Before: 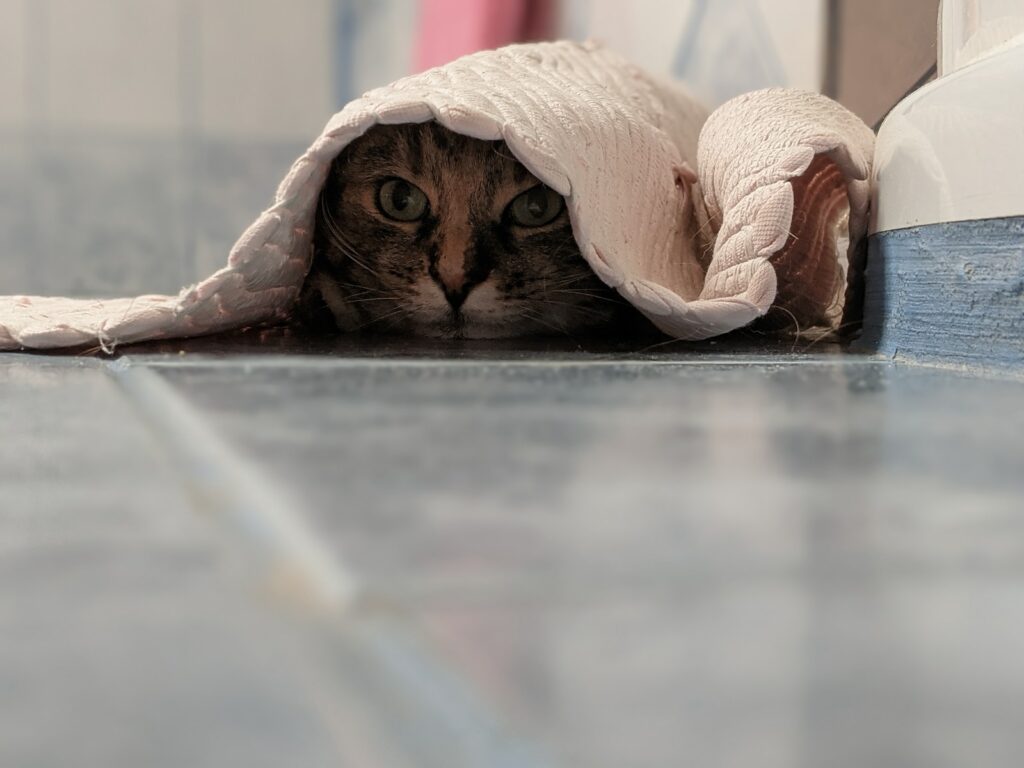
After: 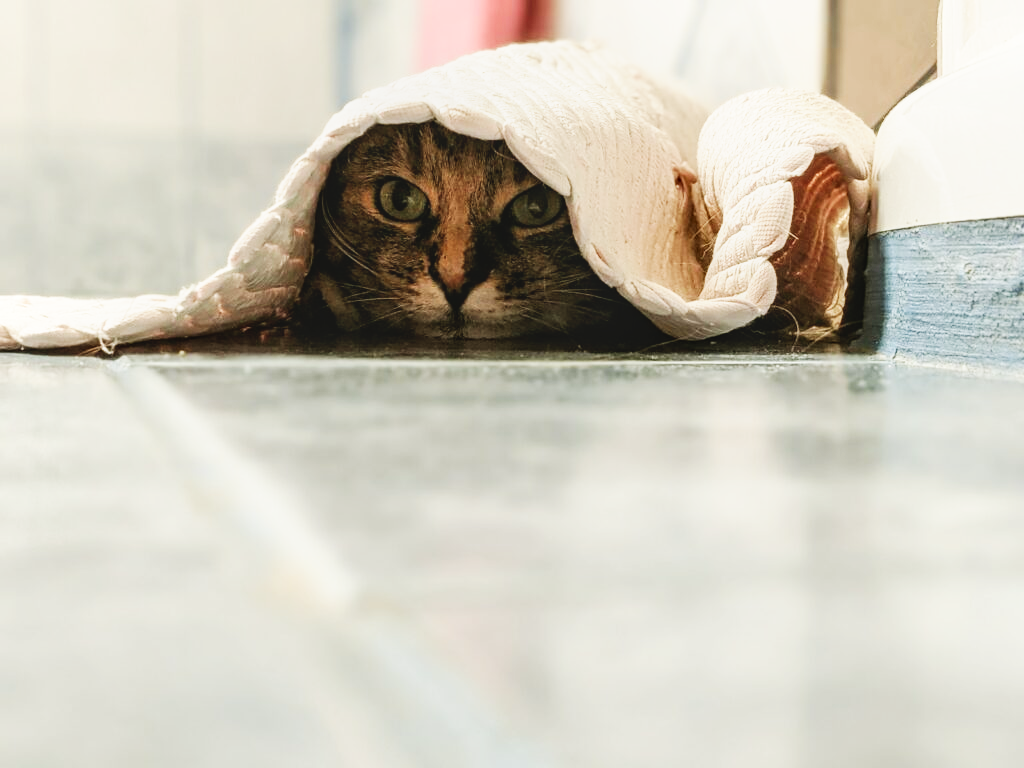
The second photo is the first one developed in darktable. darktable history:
local contrast: detail 115%
base curve: curves: ch0 [(0, 0) (0.007, 0.004) (0.027, 0.03) (0.046, 0.07) (0.207, 0.54) (0.442, 0.872) (0.673, 0.972) (1, 1)], preserve colors none
color balance: mode lift, gamma, gain (sRGB), lift [1.04, 1, 1, 0.97], gamma [1.01, 1, 1, 0.97], gain [0.96, 1, 1, 0.97]
